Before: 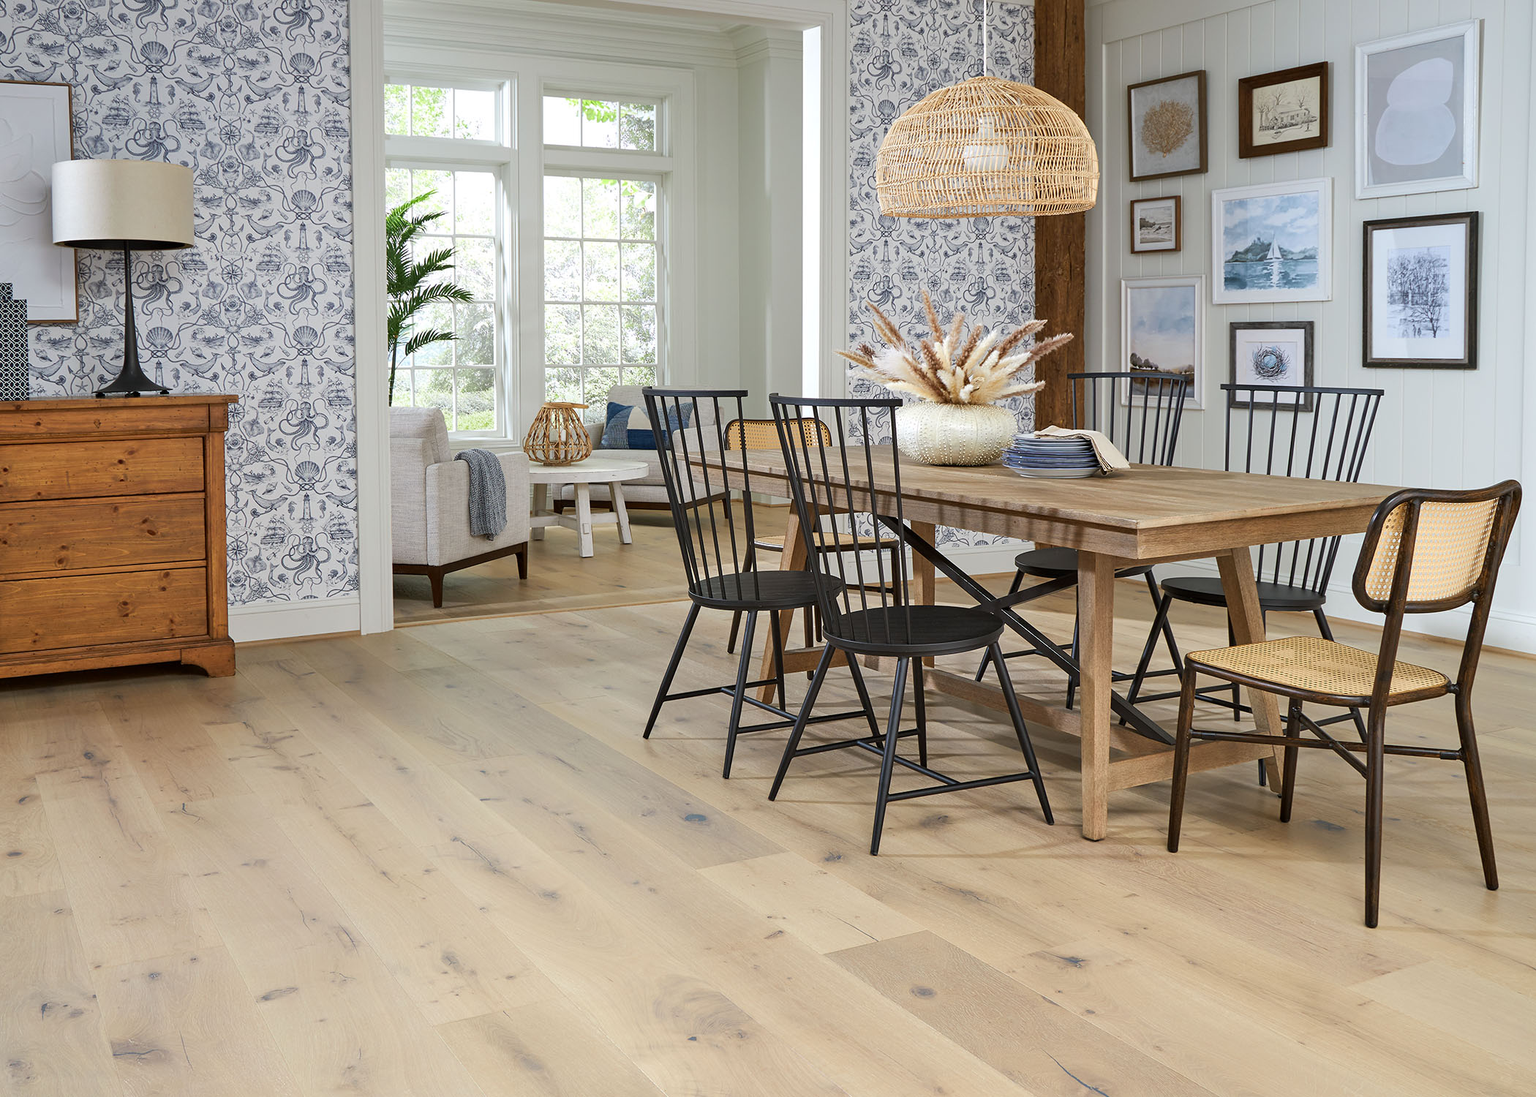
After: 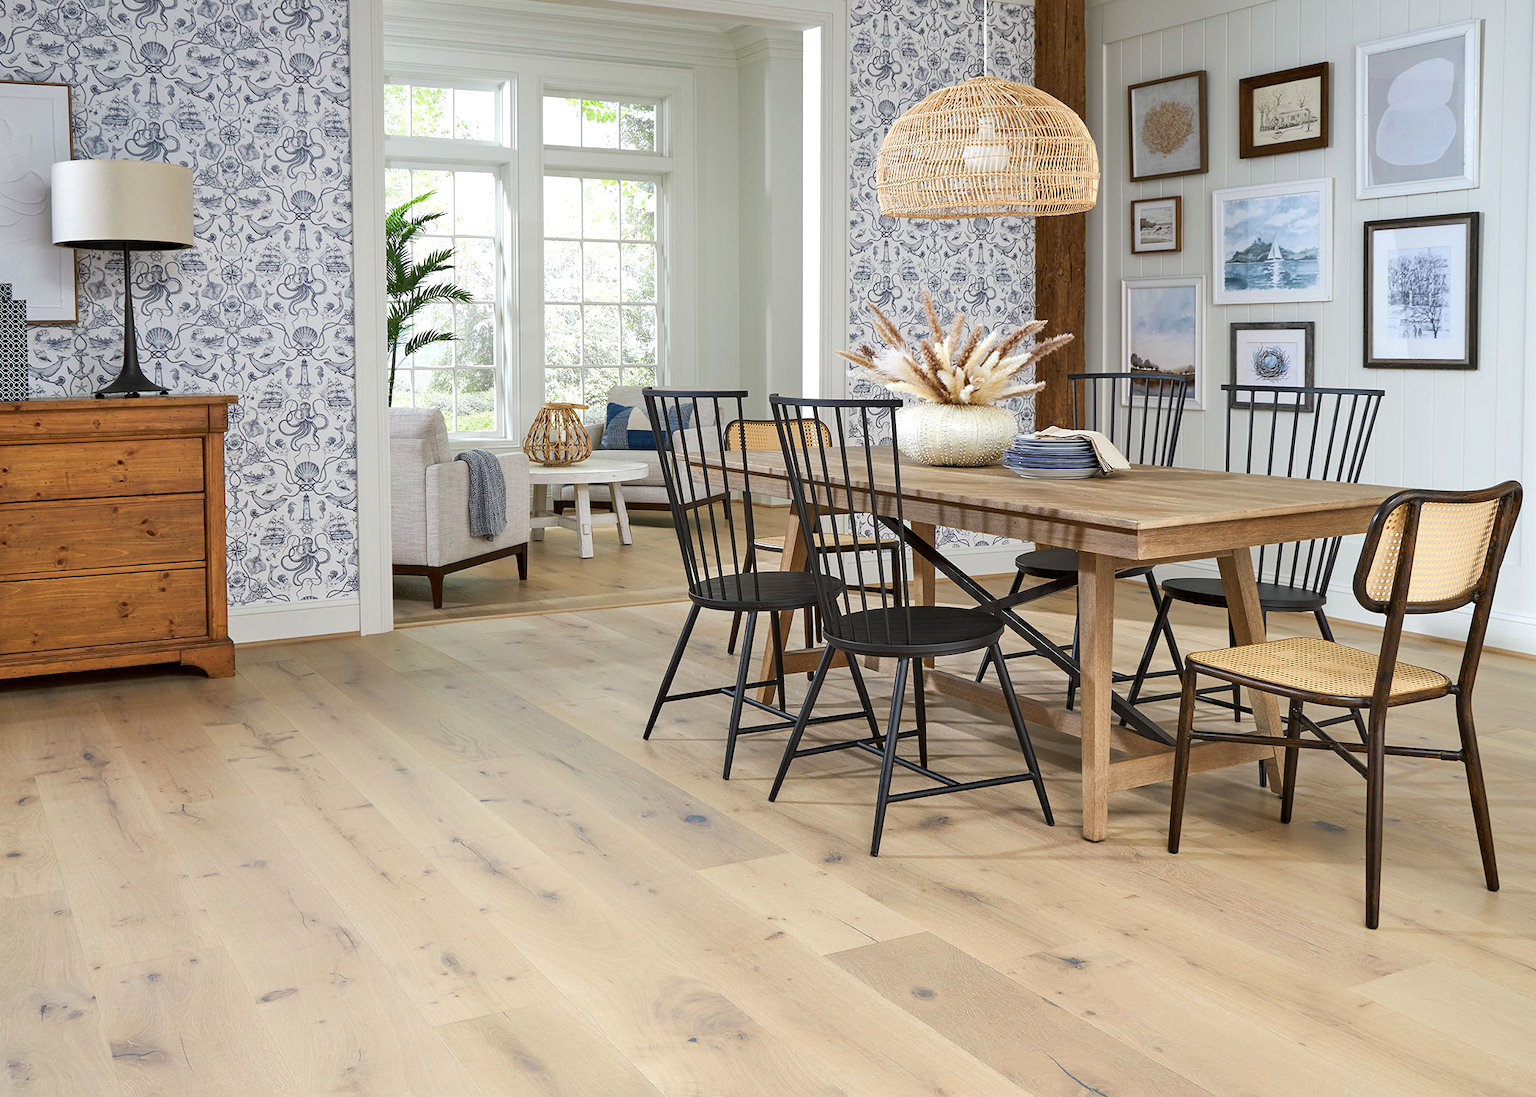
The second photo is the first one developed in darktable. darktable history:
crop: left 0.055%
exposure: black level correction 0.001, exposure 0.142 EV, compensate highlight preservation false
